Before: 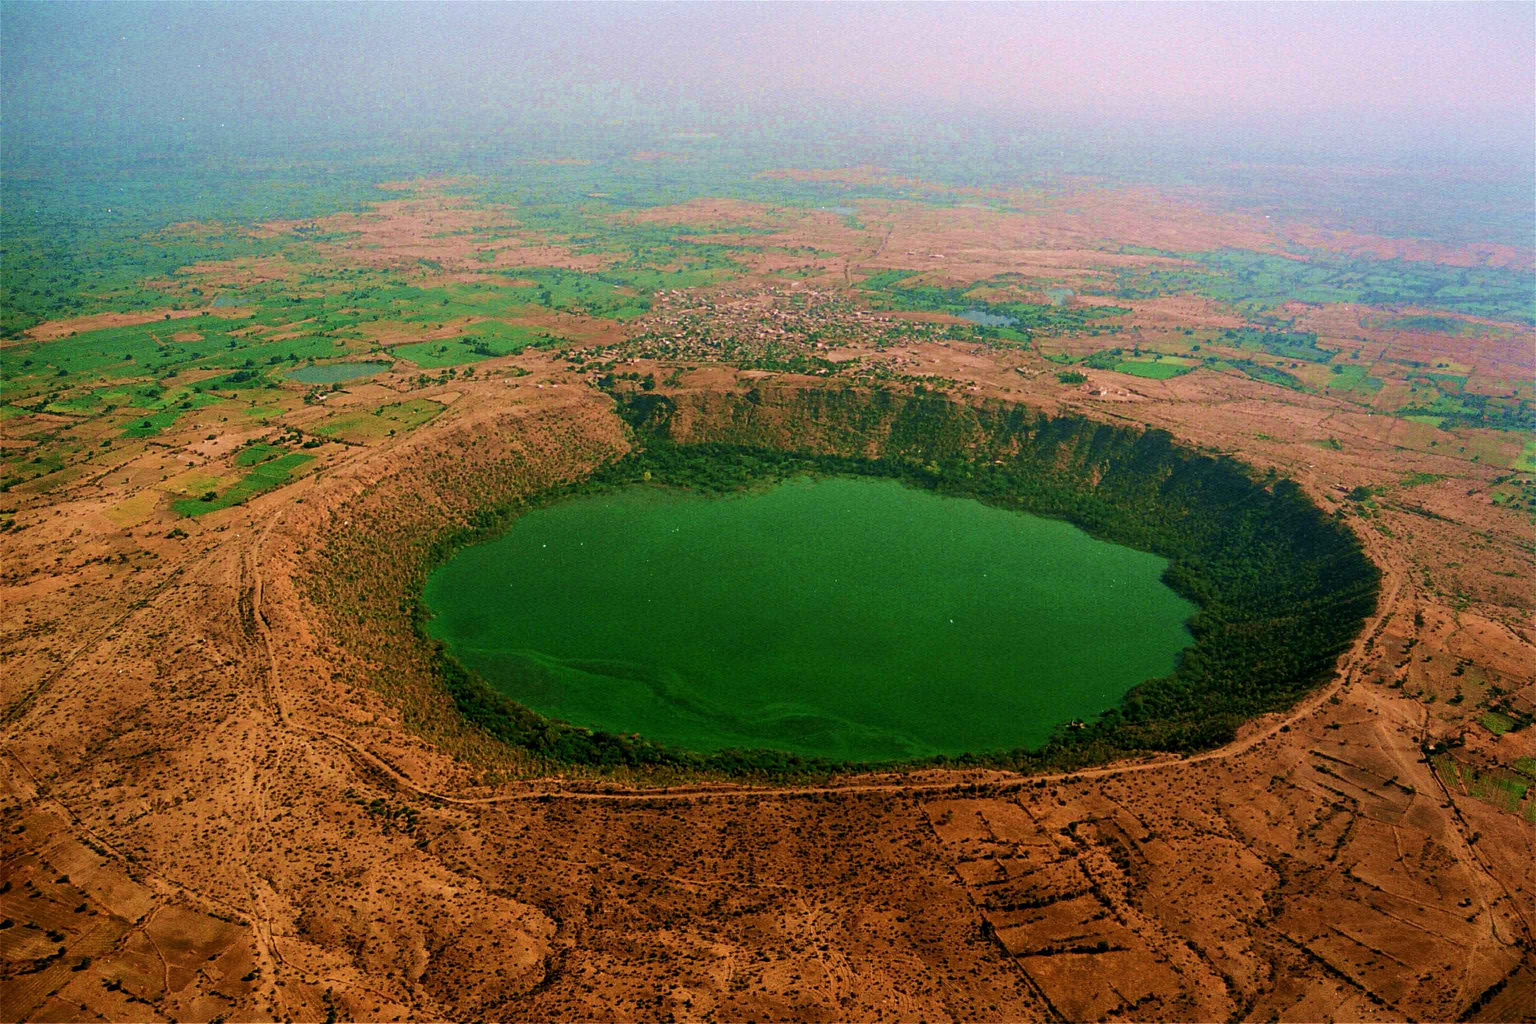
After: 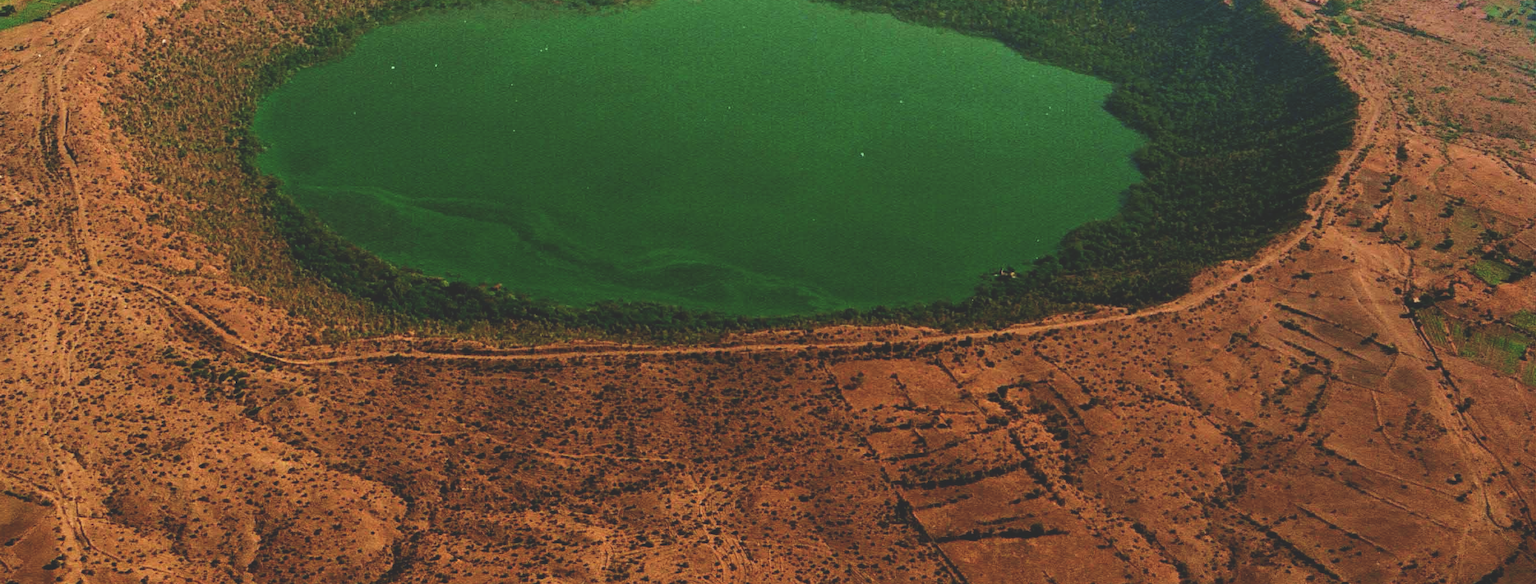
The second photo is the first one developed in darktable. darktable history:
crop and rotate: left 13.283%, top 47.618%, bottom 2.821%
exposure: black level correction -0.026, exposure -0.119 EV, compensate highlight preservation false
